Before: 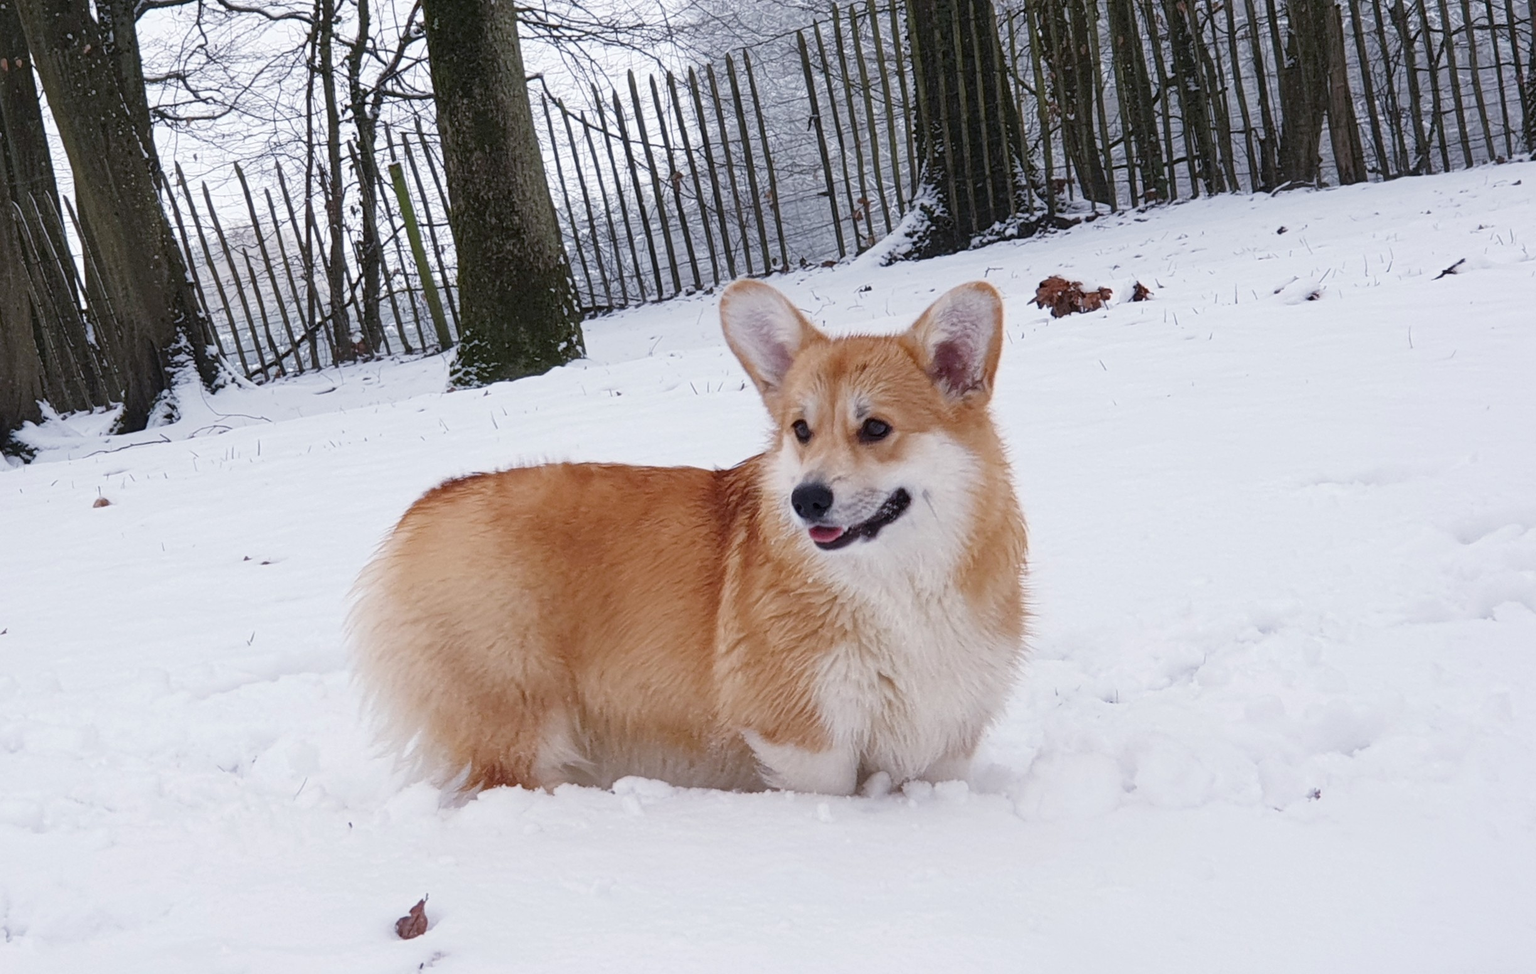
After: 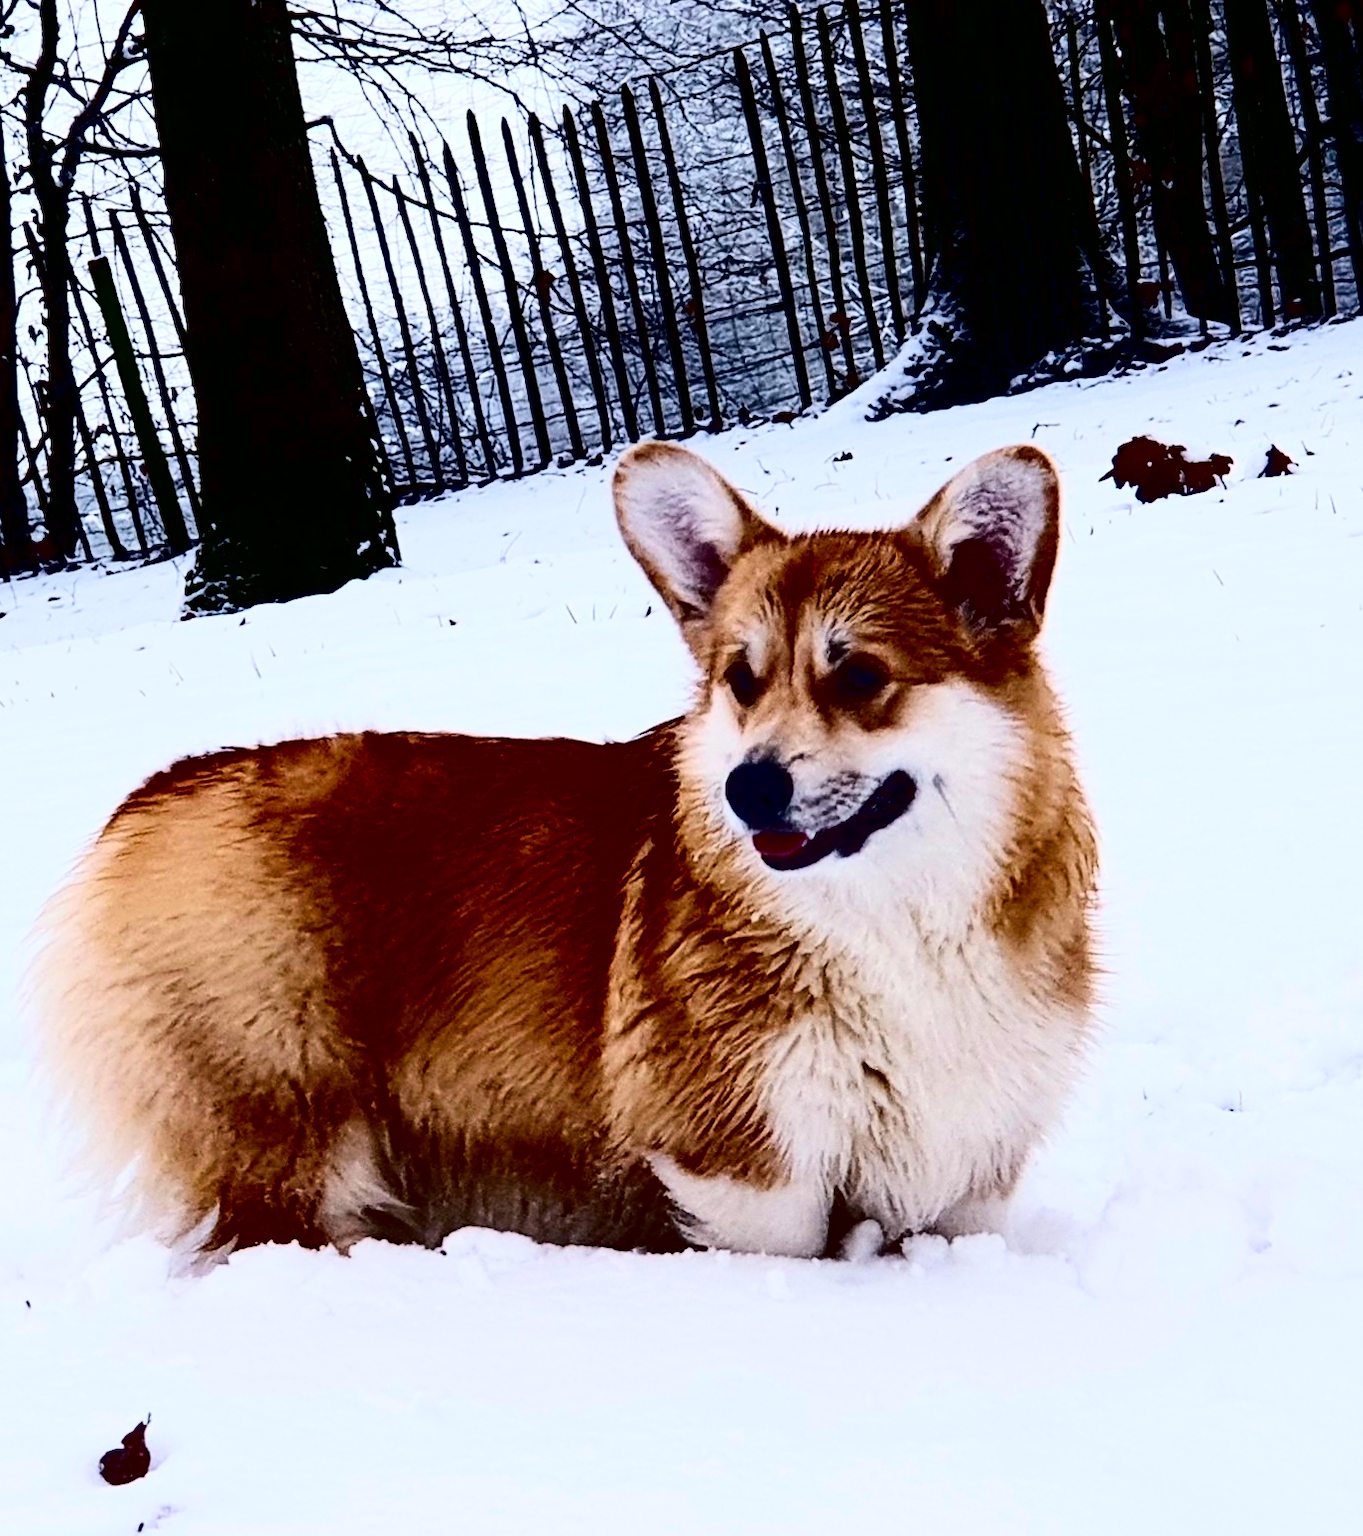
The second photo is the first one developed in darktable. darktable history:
crop: left 21.674%, right 22.086%
contrast brightness saturation: contrast 0.77, brightness -1, saturation 1
white balance: red 0.986, blue 1.01
